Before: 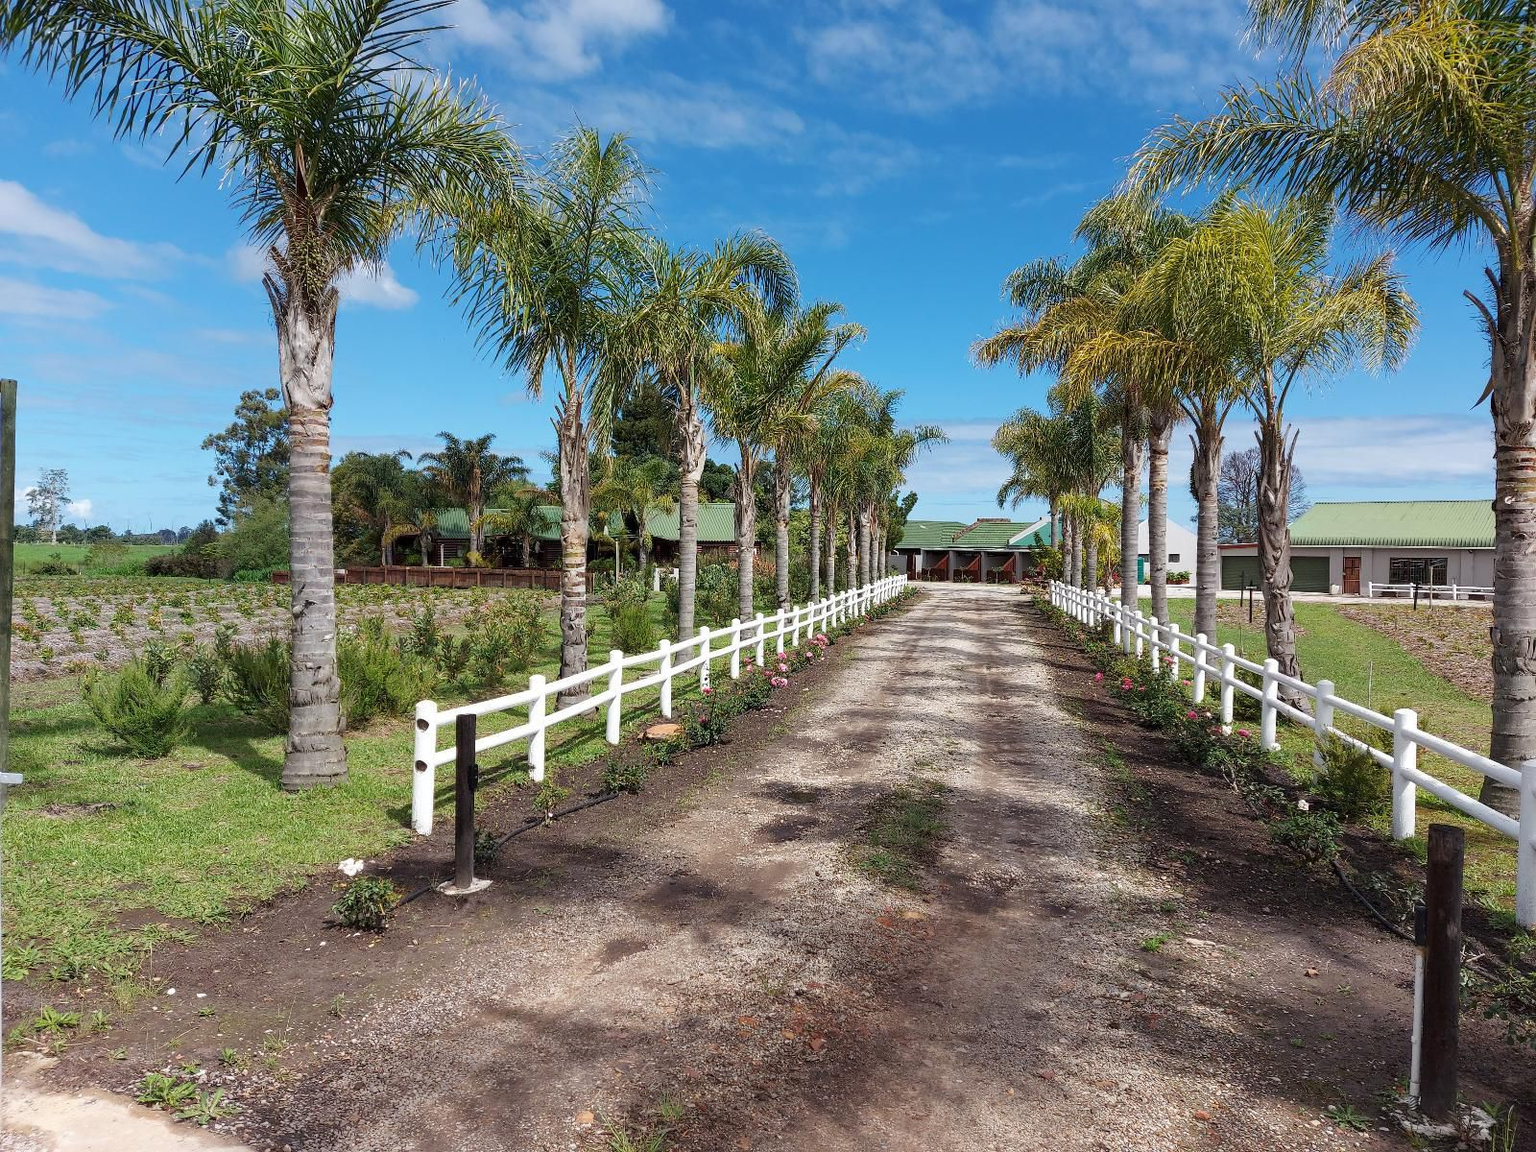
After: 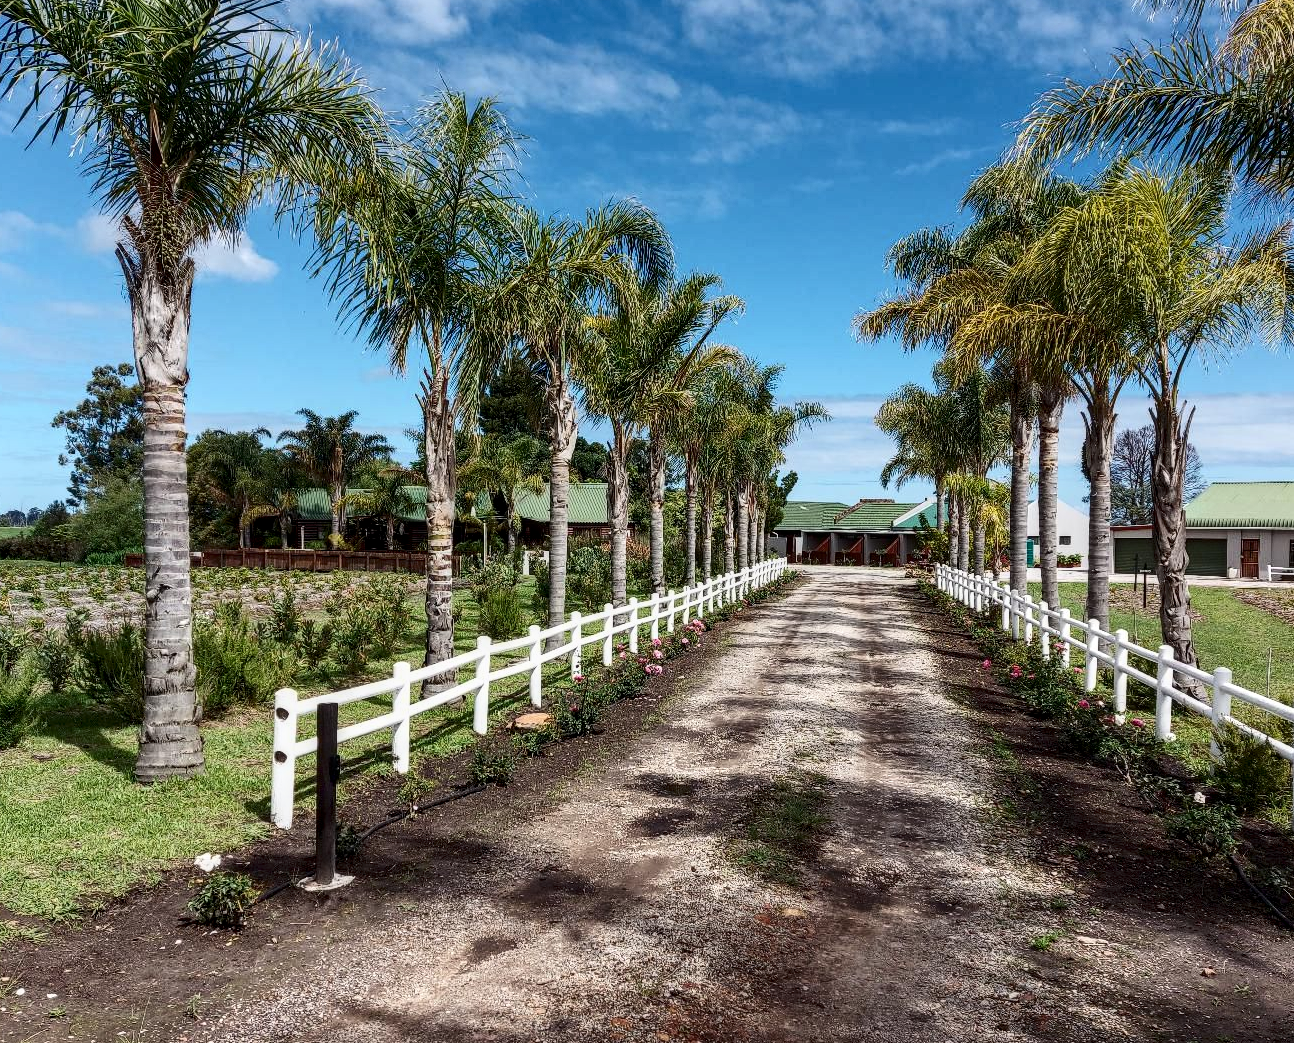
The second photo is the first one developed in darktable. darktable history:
local contrast: detail 130%
contrast brightness saturation: contrast 0.28
exposure: black level correction 0.001, exposure -0.2 EV, compensate highlight preservation false
crop: left 9.929%, top 3.475%, right 9.188%, bottom 9.529%
